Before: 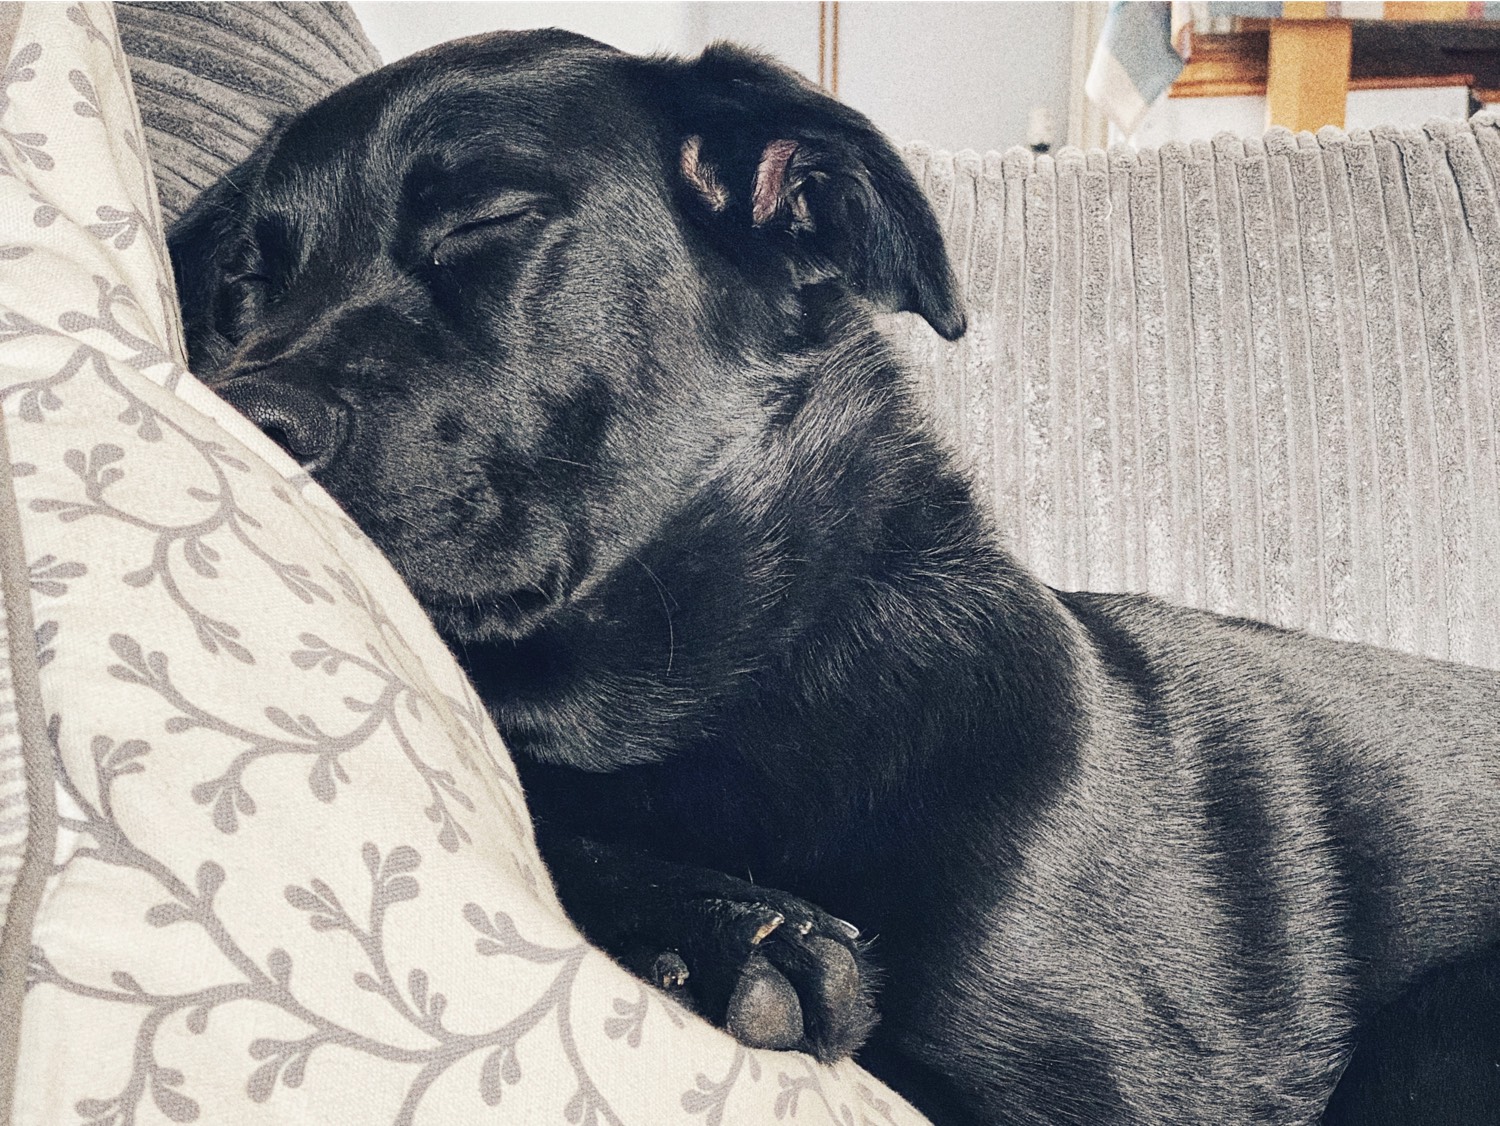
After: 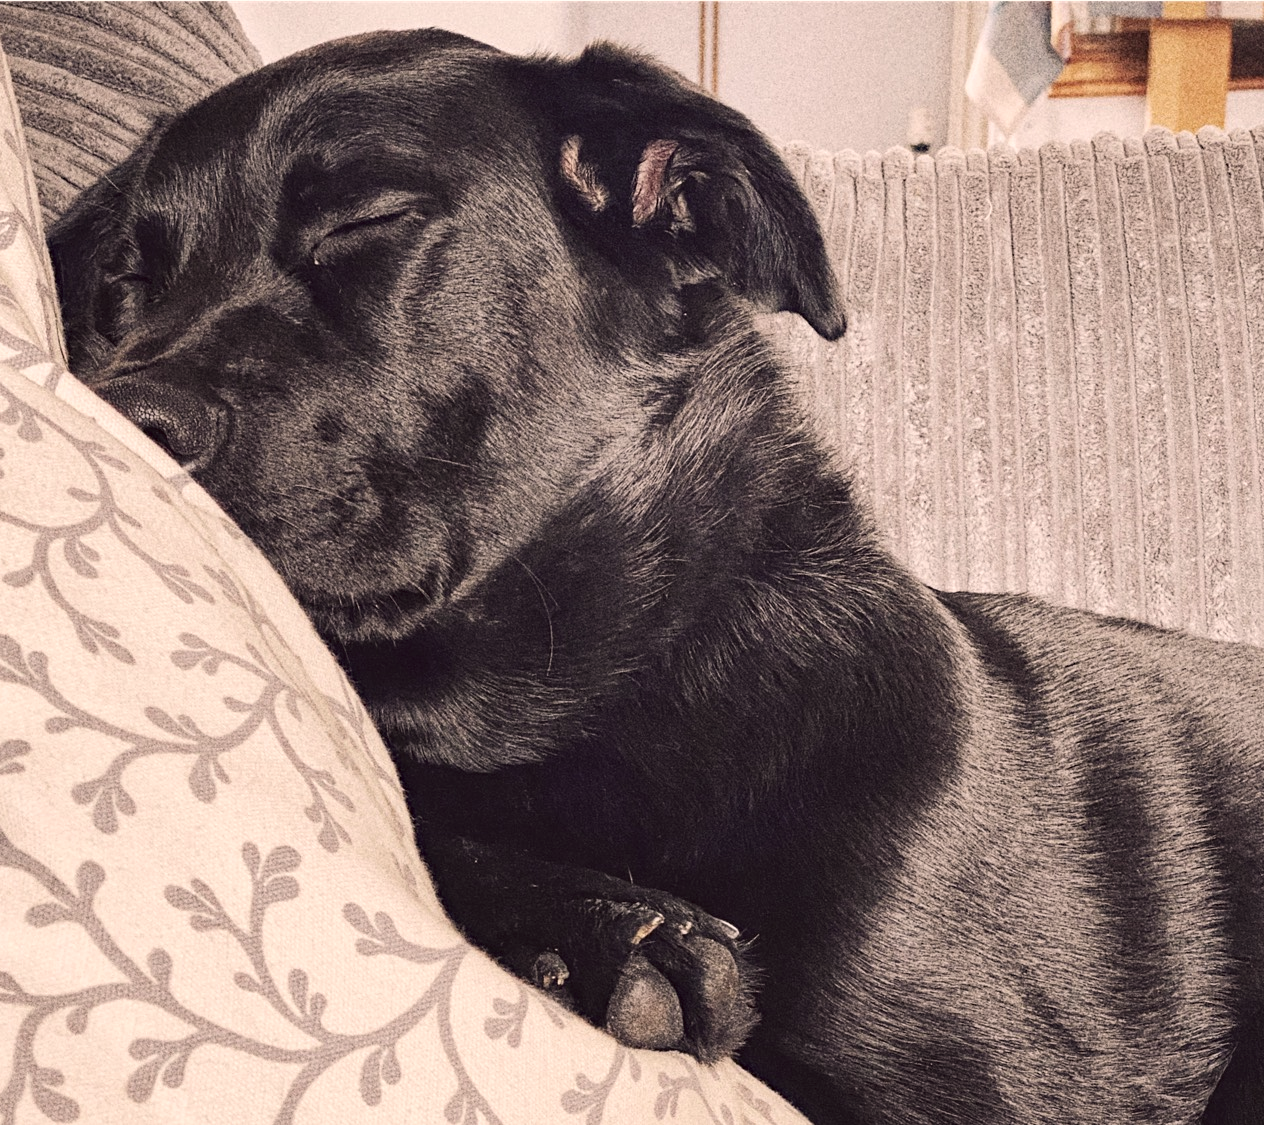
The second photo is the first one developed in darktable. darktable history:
color correction: highlights a* 10.21, highlights b* 9.79, shadows a* 8.61, shadows b* 7.88, saturation 0.8
crop: left 8.026%, right 7.374%
haze removal: compatibility mode true, adaptive false
